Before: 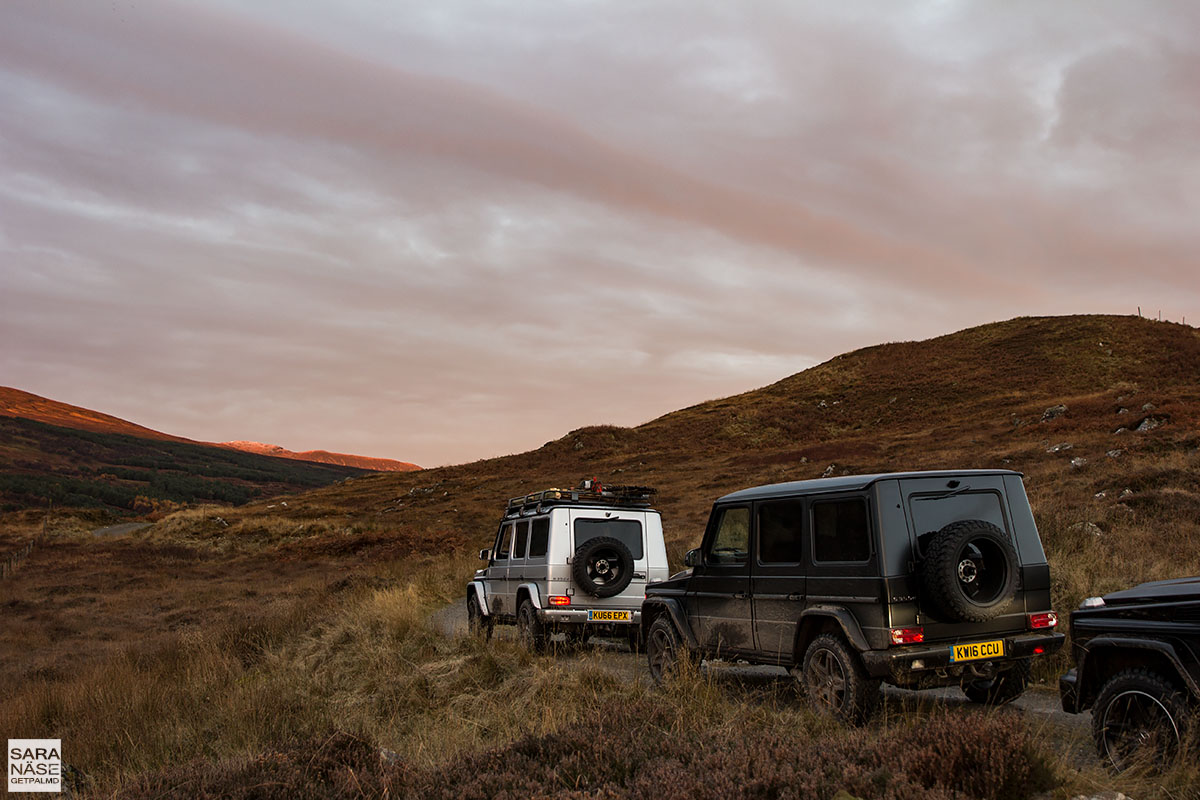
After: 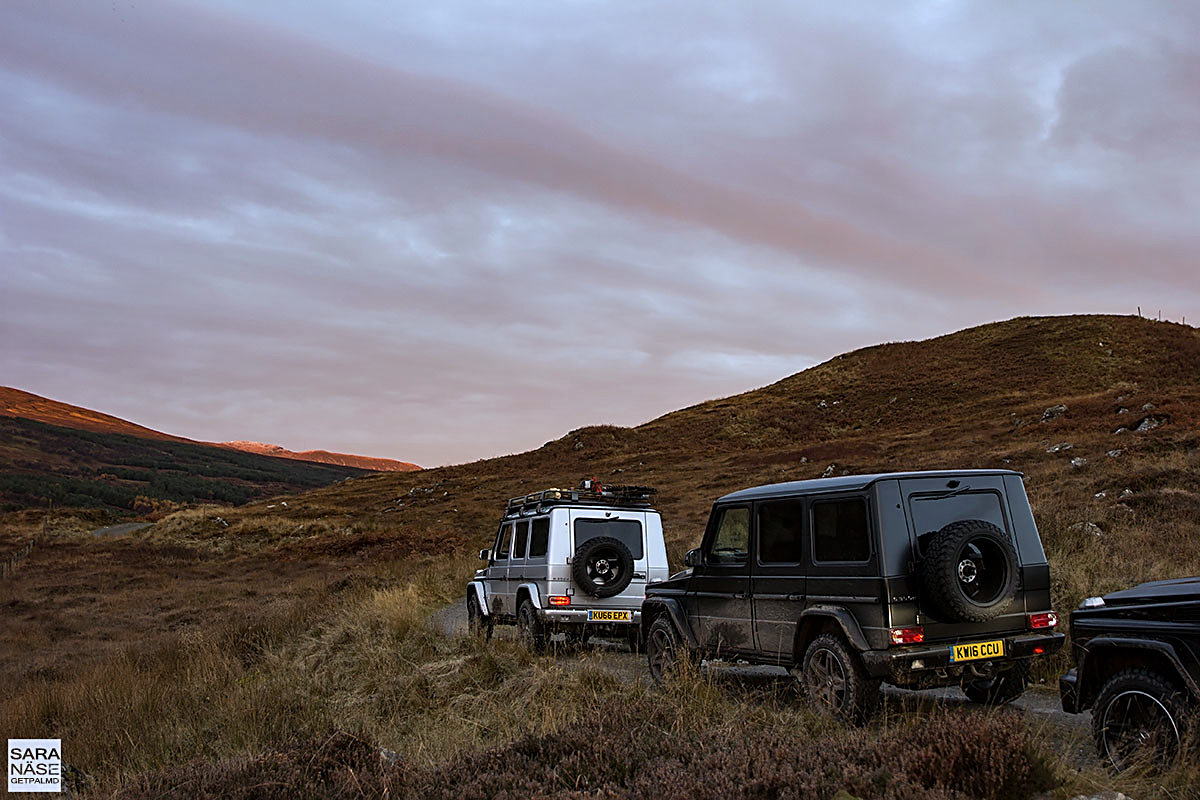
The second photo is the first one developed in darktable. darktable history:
sharpen: on, module defaults
white balance: red 0.926, green 1.003, blue 1.133
